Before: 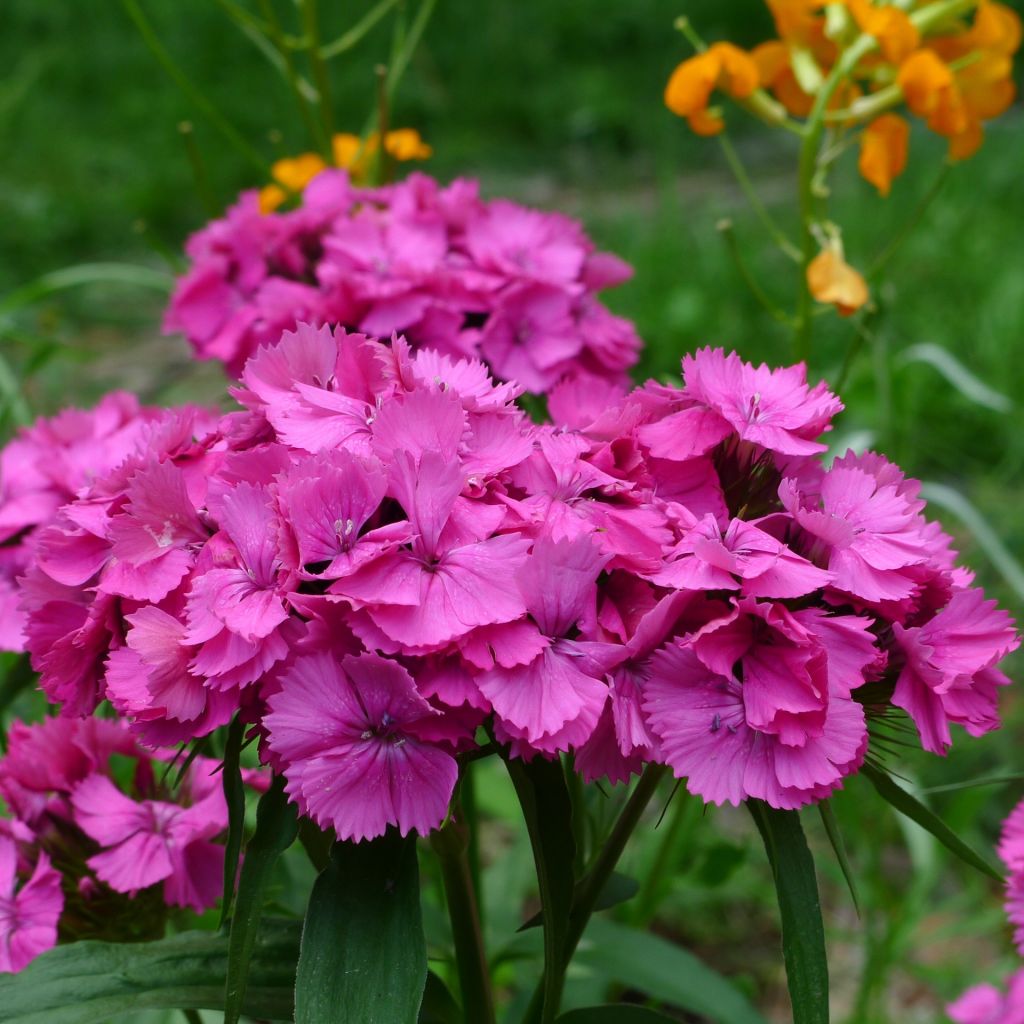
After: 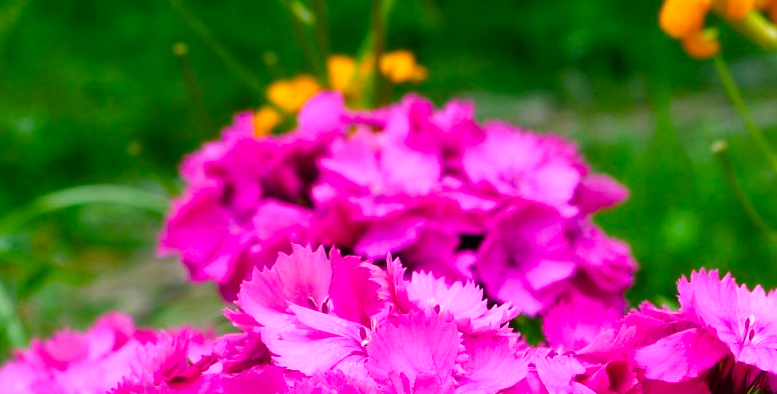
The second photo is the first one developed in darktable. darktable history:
exposure: black level correction 0.001, exposure 0.5 EV, compensate highlight preservation false
crop: left 0.535%, top 7.639%, right 23.553%, bottom 53.788%
color balance rgb: shadows lift › chroma 2.007%, shadows lift › hue 216.35°, highlights gain › chroma 0.159%, highlights gain › hue 331.33°, perceptual saturation grading › global saturation 20%, perceptual saturation grading › highlights -24.97%, perceptual saturation grading › shadows 49.321%, perceptual brilliance grading › global brilliance 2.681%, perceptual brilliance grading › highlights -2.937%, perceptual brilliance grading › shadows 3.005%, global vibrance 30.31%, contrast 10.492%
